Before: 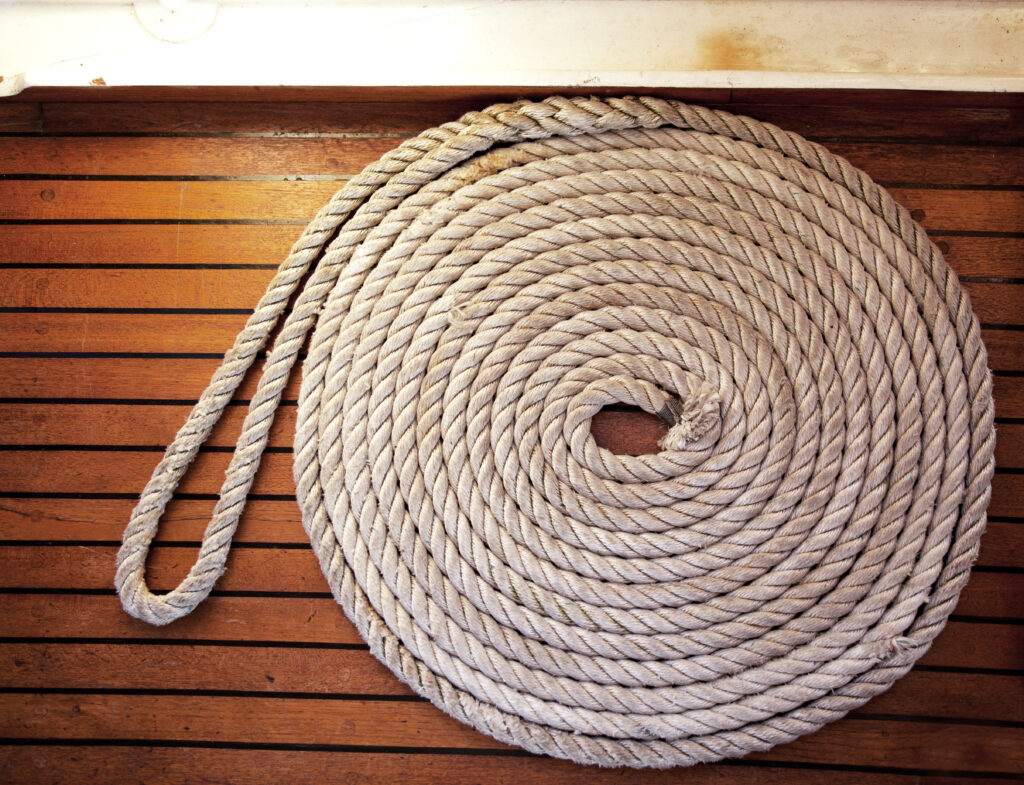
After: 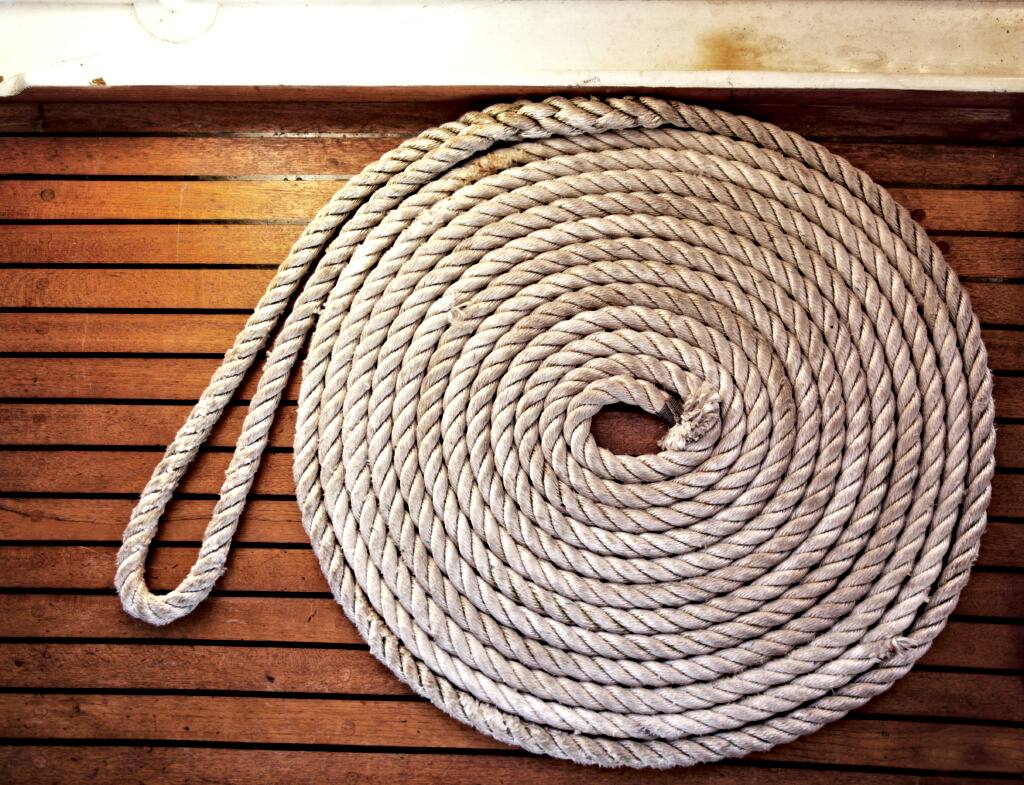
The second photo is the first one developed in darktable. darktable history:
contrast equalizer: octaves 7, y [[0.511, 0.558, 0.631, 0.632, 0.559, 0.512], [0.5 ×6], [0.5 ×6], [0 ×6], [0 ×6]]
